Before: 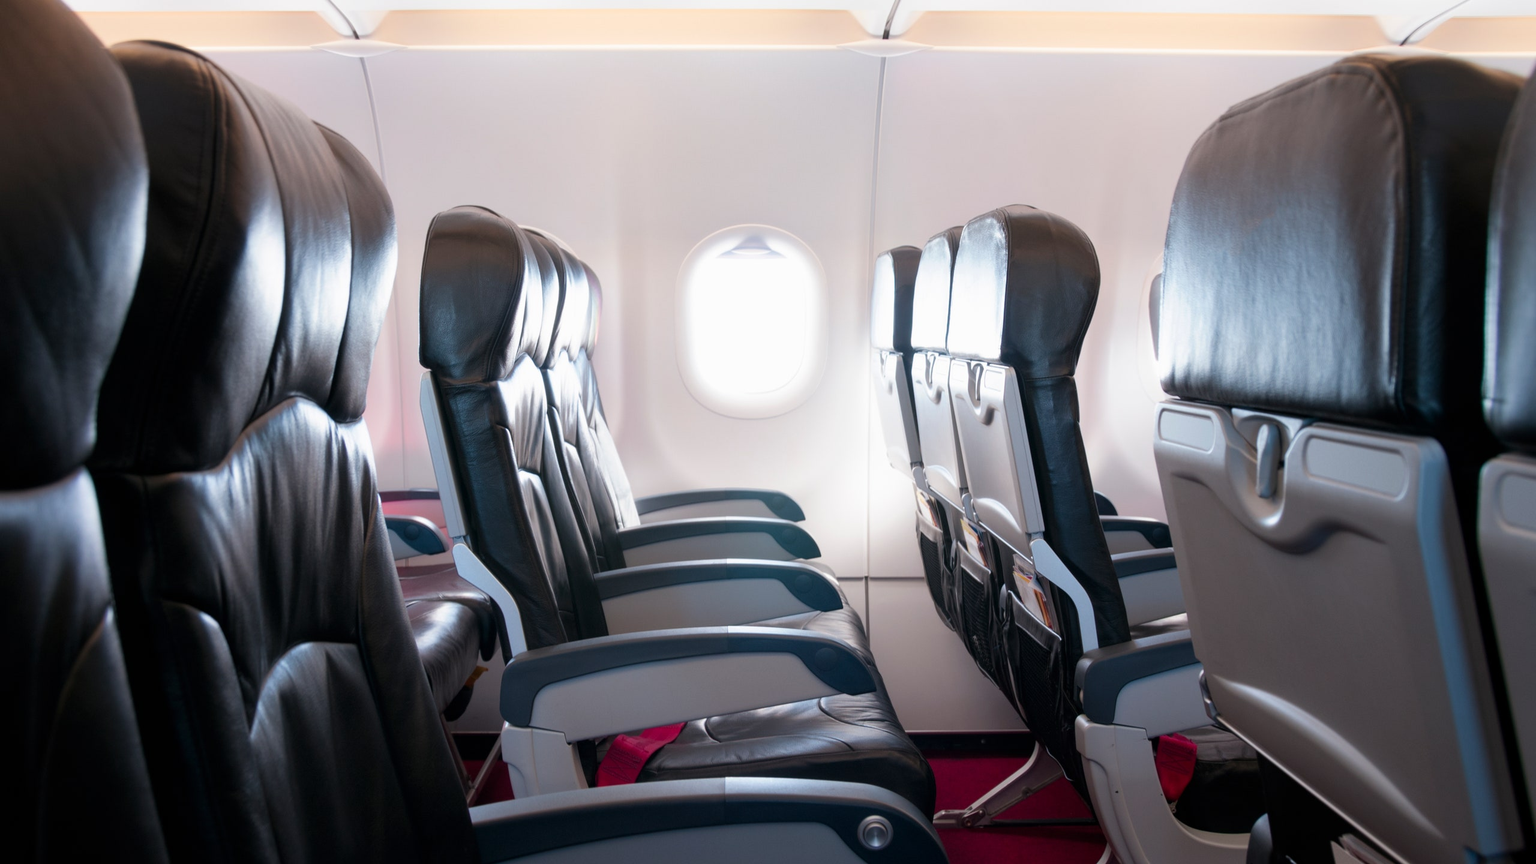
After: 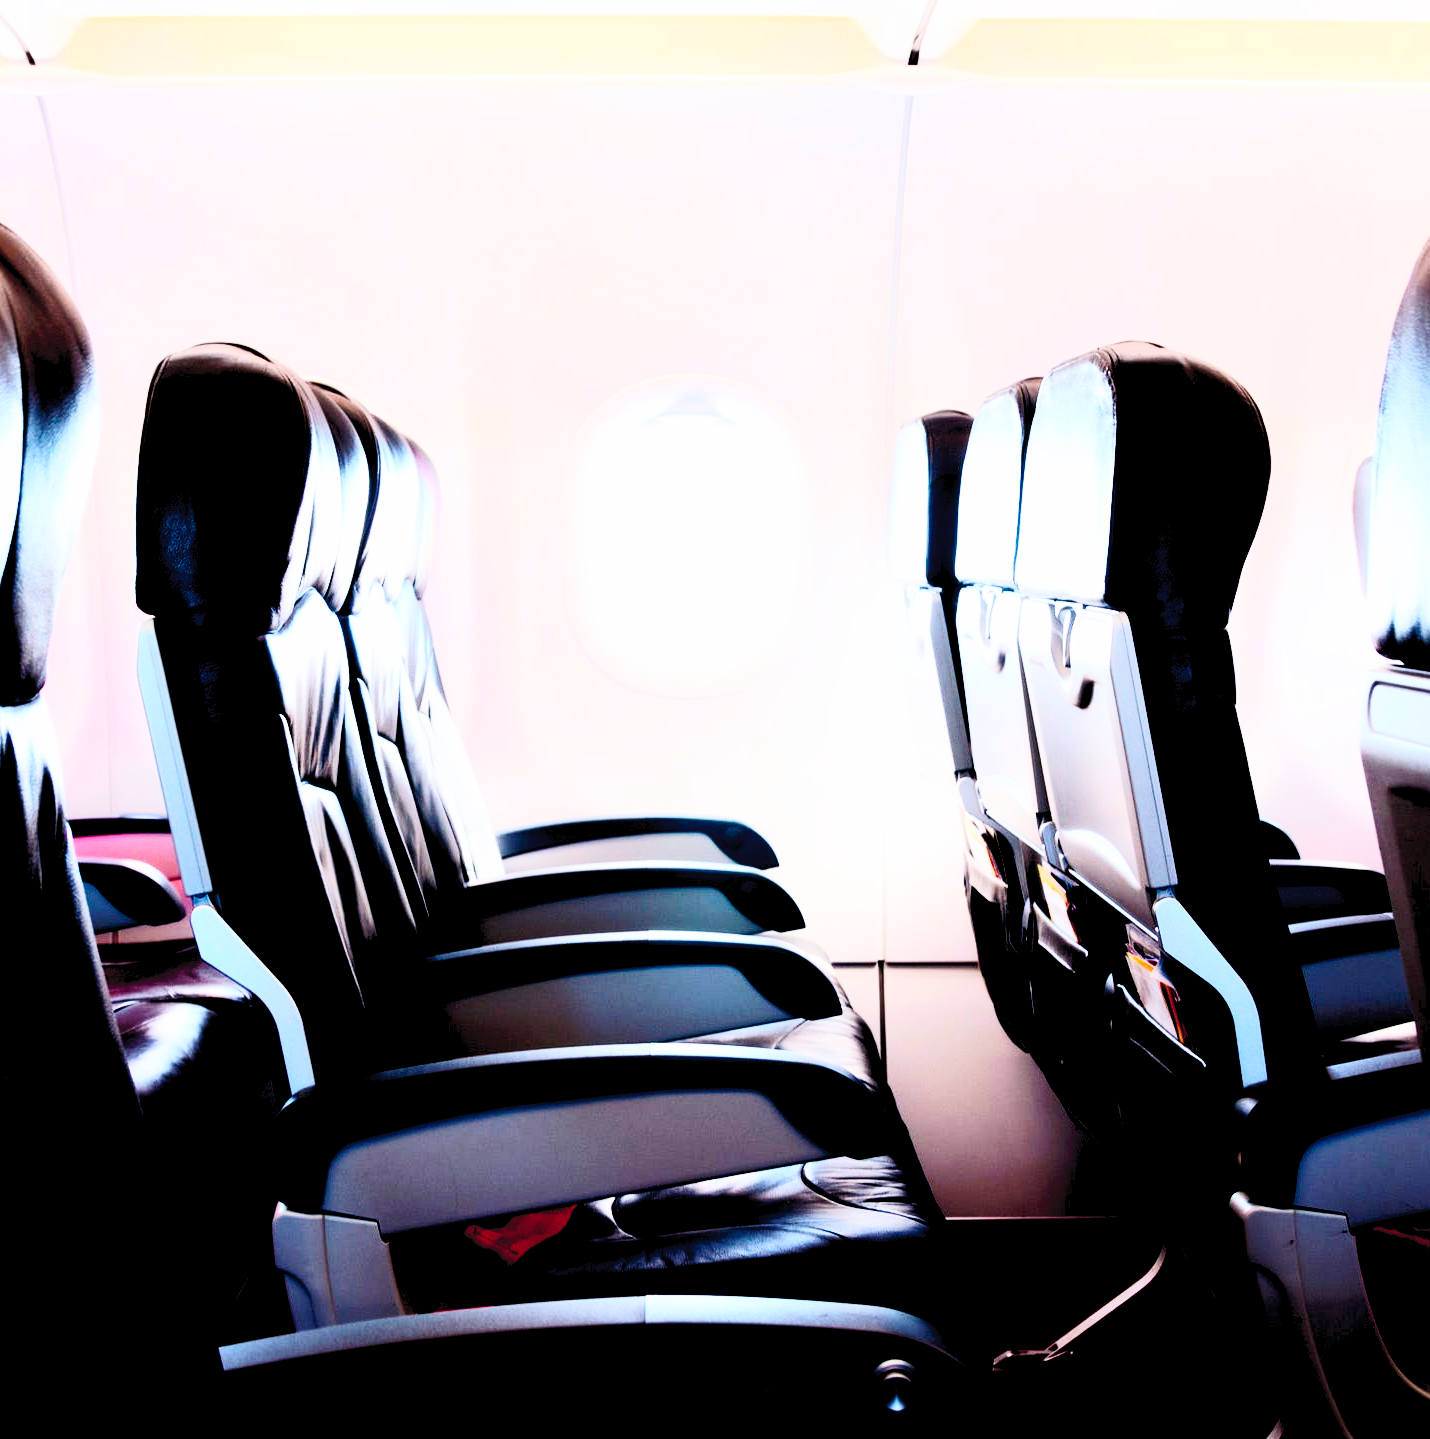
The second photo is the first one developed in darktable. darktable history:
exposure: black level correction 0.1, exposure -0.084 EV, compensate highlight preservation false
color balance rgb: linear chroma grading › shadows -29.741%, linear chroma grading › global chroma 35.614%, perceptual saturation grading › global saturation 0.337%
contrast brightness saturation: contrast 0.387, brightness 0.514
base curve: curves: ch0 [(0, 0) (0.036, 0.025) (0.121, 0.166) (0.206, 0.329) (0.605, 0.79) (1, 1)], preserve colors none
crop: left 22.002%, right 22.126%, bottom 0.005%
